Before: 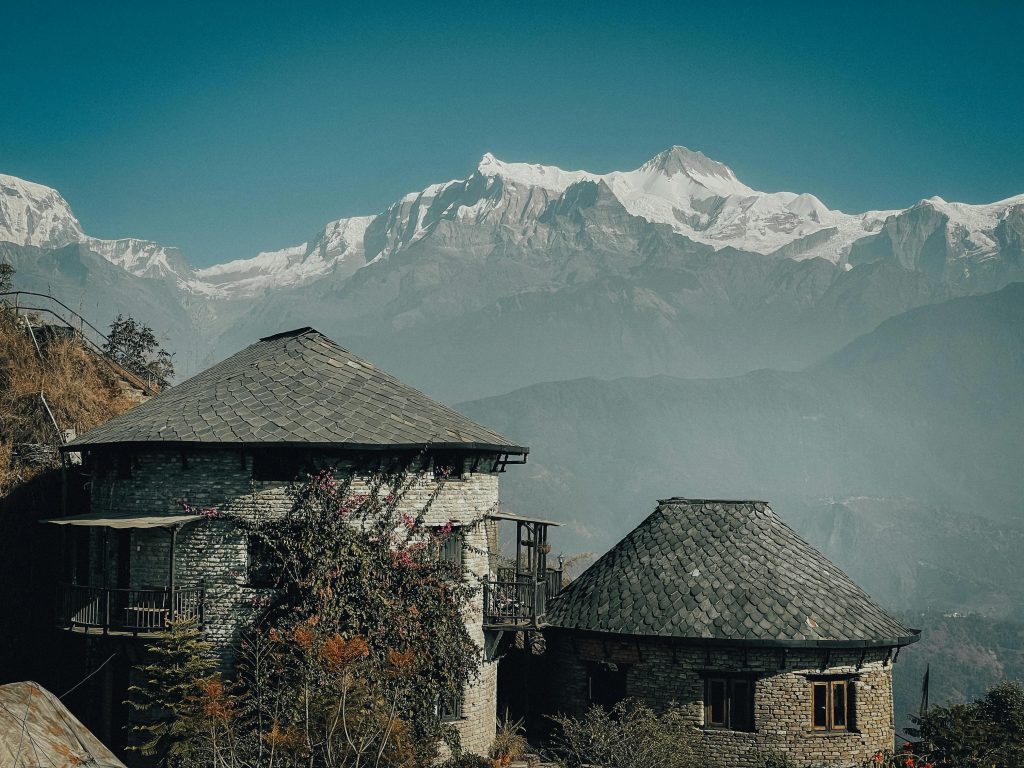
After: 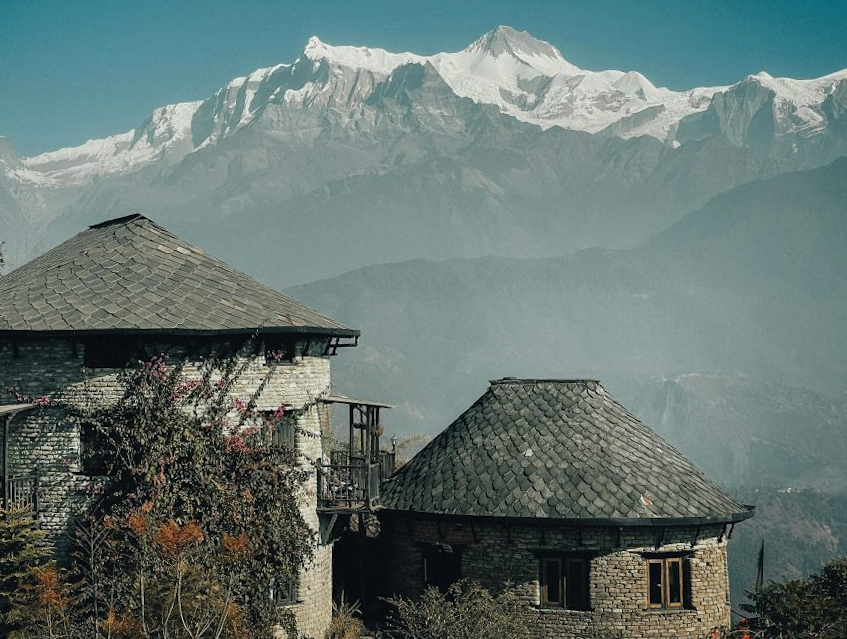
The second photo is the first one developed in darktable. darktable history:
crop: left 16.315%, top 14.246%
rotate and perspective: rotation -1°, crop left 0.011, crop right 0.989, crop top 0.025, crop bottom 0.975
exposure: exposure 0.2 EV, compensate highlight preservation false
